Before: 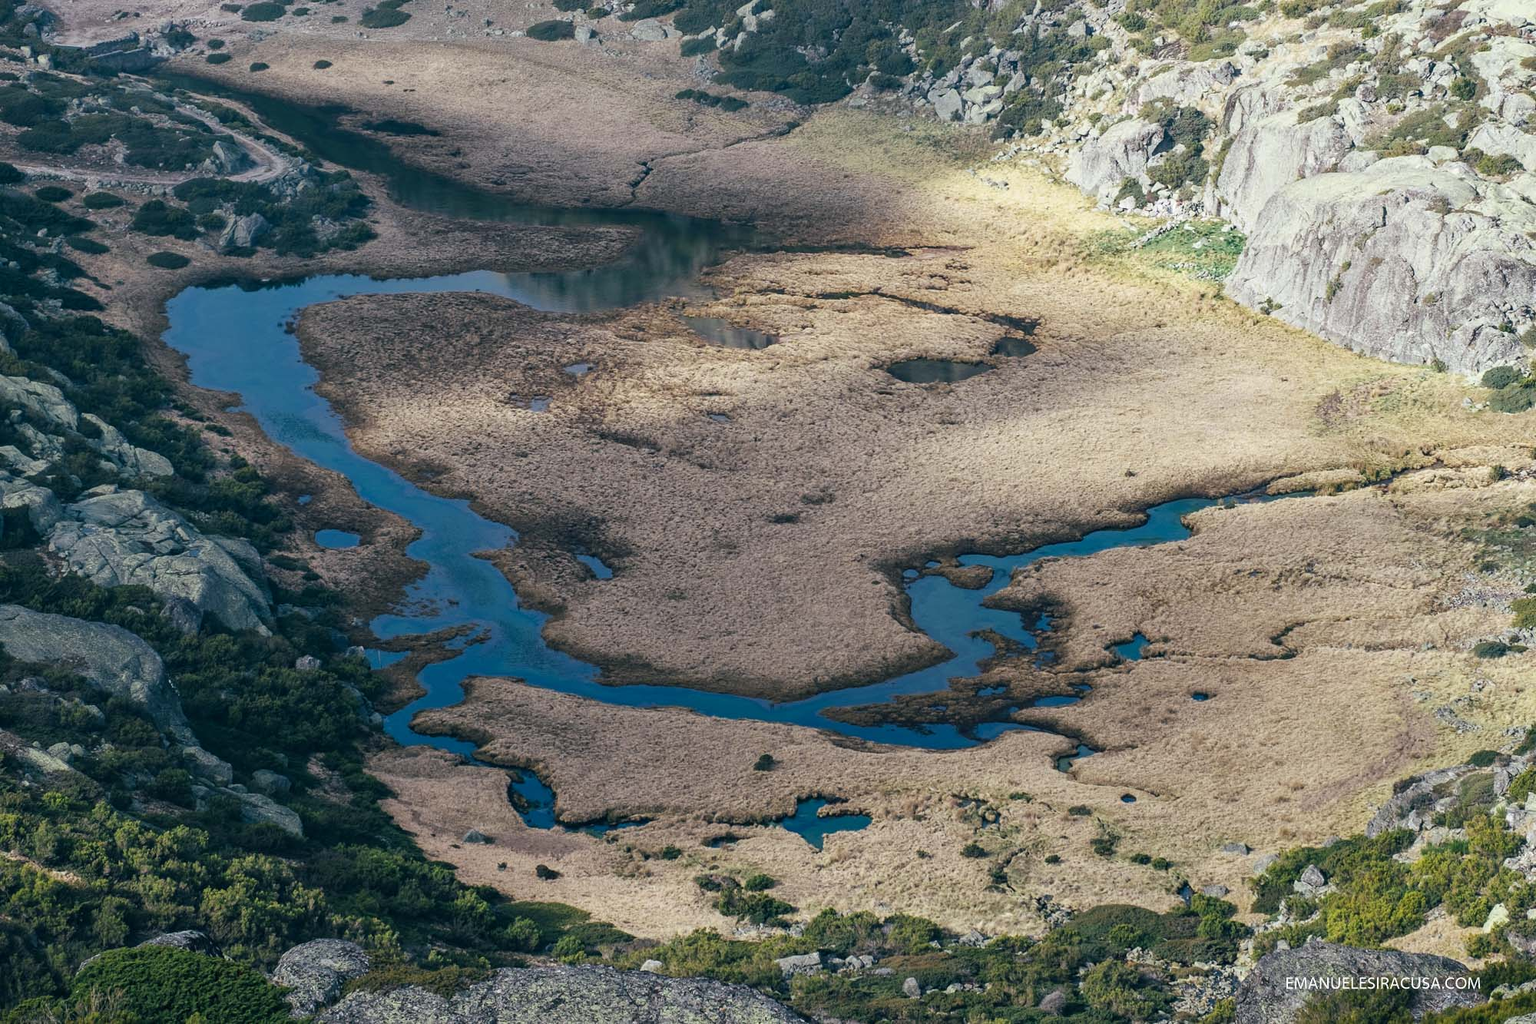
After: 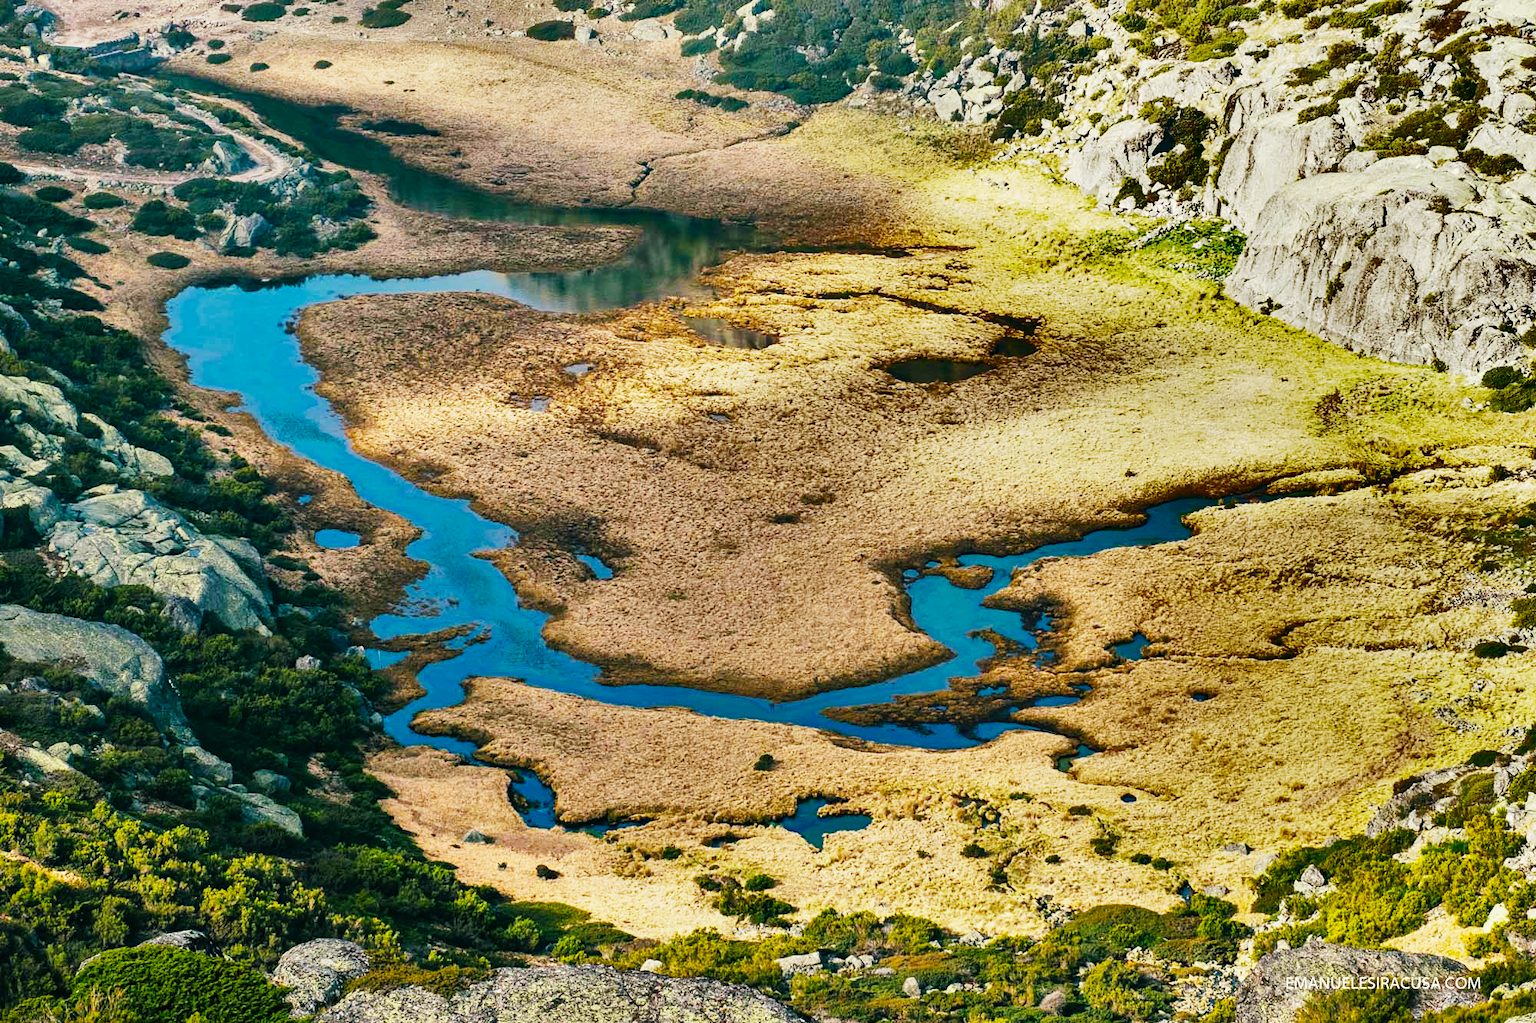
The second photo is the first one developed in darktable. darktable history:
exposure: compensate highlight preservation false
shadows and highlights: shadows 17.48, highlights -84.62, soften with gaussian
color balance rgb: power › chroma 2.494%, power › hue 69.16°, highlights gain › chroma 2.002%, highlights gain › hue 74.06°, perceptual saturation grading › global saturation 31.069%, global vibrance 20%
base curve: curves: ch0 [(0, 0) (0, 0.001) (0.001, 0.001) (0.004, 0.002) (0.007, 0.004) (0.015, 0.013) (0.033, 0.045) (0.052, 0.096) (0.075, 0.17) (0.099, 0.241) (0.163, 0.42) (0.219, 0.55) (0.259, 0.616) (0.327, 0.722) (0.365, 0.765) (0.522, 0.873) (0.547, 0.881) (0.689, 0.919) (0.826, 0.952) (1, 1)], preserve colors none
